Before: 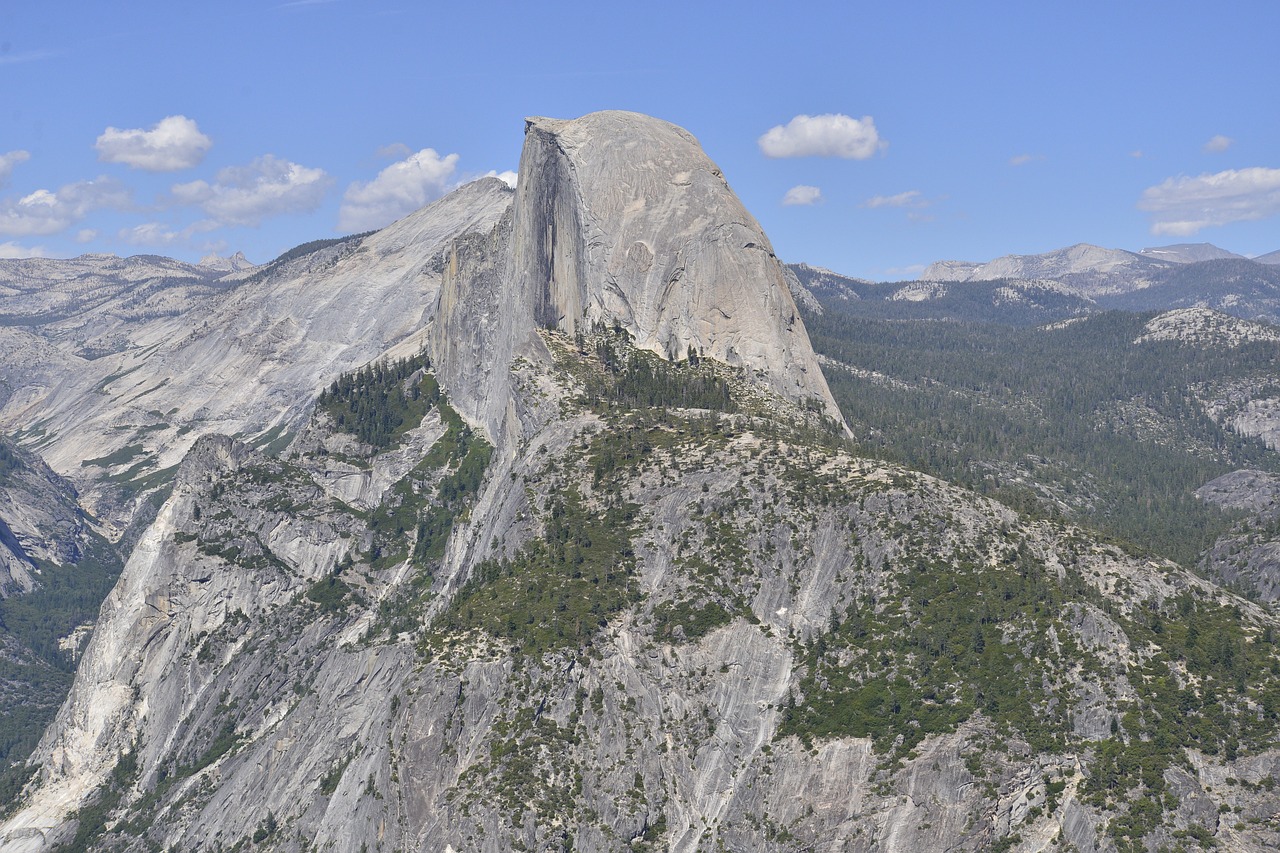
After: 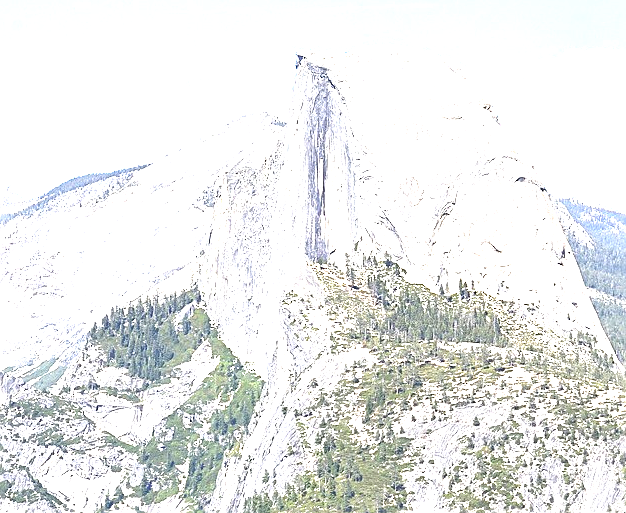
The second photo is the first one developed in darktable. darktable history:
sharpen: on, module defaults
crop: left 17.915%, top 7.835%, right 33.113%, bottom 31.918%
tone equalizer: -7 EV 0.153 EV, -6 EV 0.63 EV, -5 EV 1.14 EV, -4 EV 1.33 EV, -3 EV 1.14 EV, -2 EV 0.6 EV, -1 EV 0.163 EV
exposure: exposure 2.192 EV, compensate highlight preservation false
